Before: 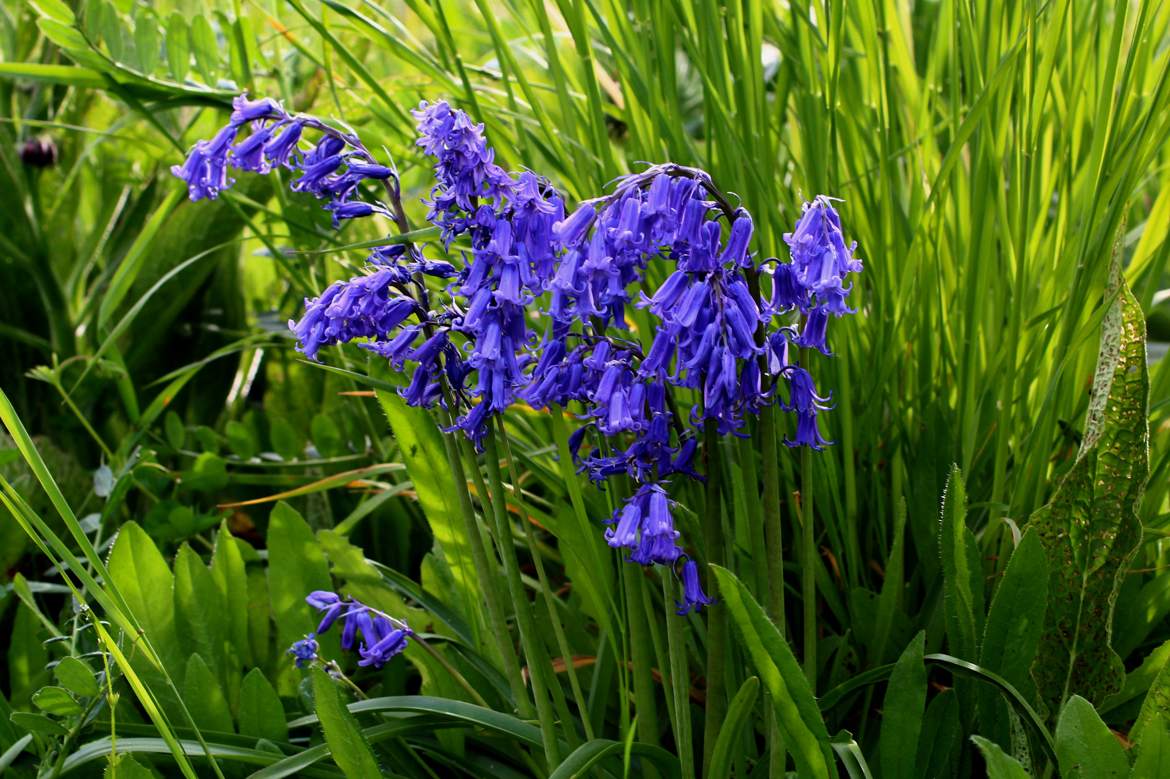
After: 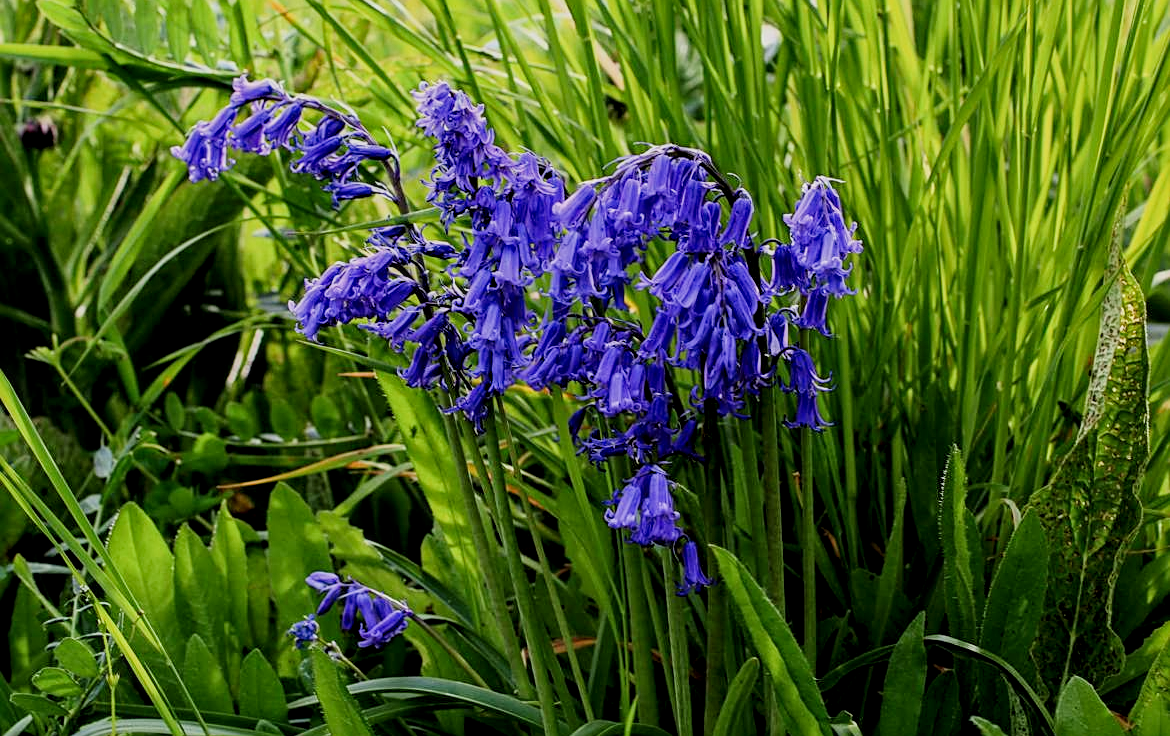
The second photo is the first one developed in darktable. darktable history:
sharpen: on, module defaults
filmic rgb: black relative exposure -7.65 EV, white relative exposure 4.56 EV, hardness 3.61
contrast brightness saturation: contrast 0.03, brightness -0.04
exposure: exposure 0.3 EV, compensate highlight preservation false
crop and rotate: top 2.479%, bottom 3.018%
local contrast: on, module defaults
